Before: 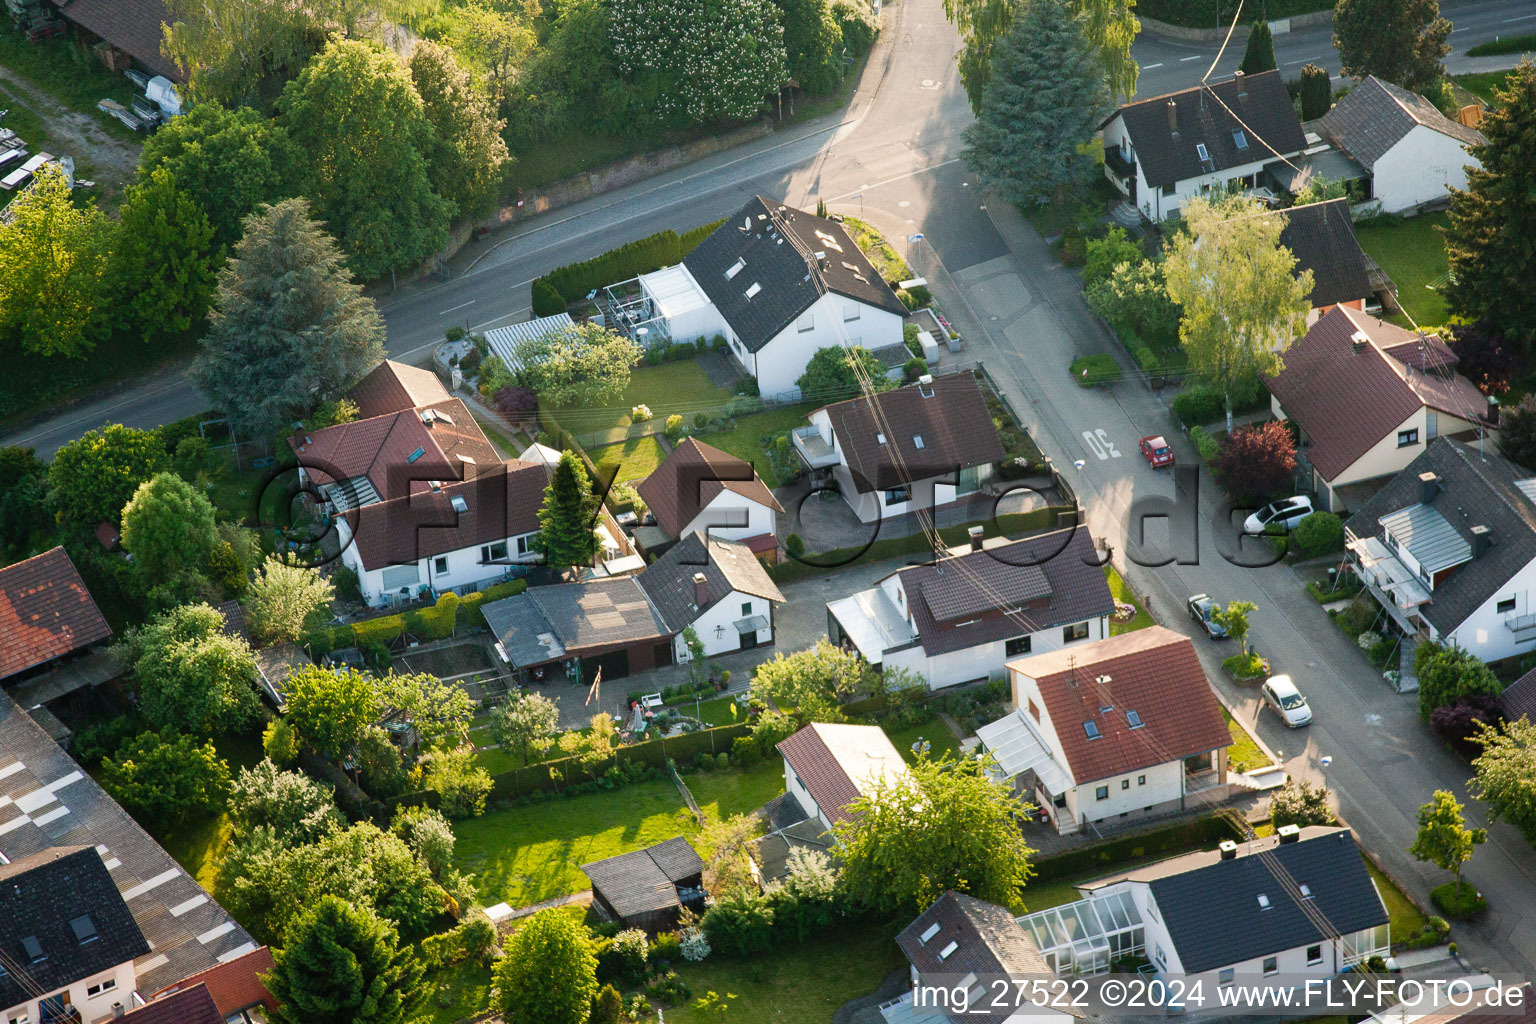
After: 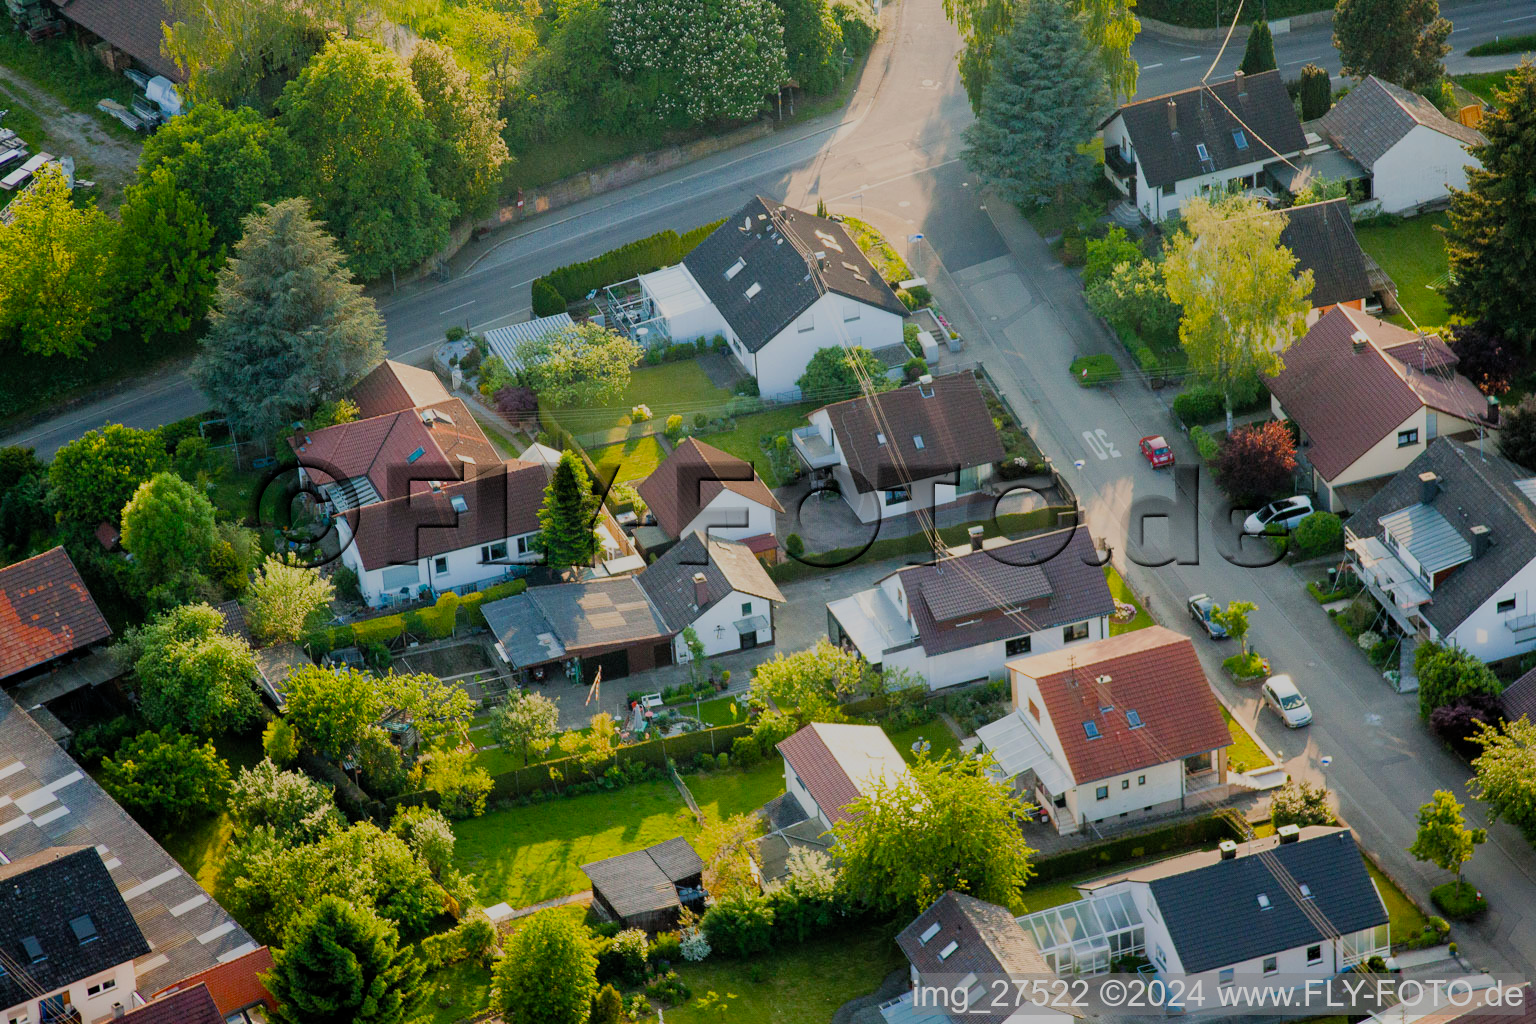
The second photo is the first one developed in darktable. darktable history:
filmic rgb: black relative exposure -8.79 EV, white relative exposure 4.98 EV, target black luminance 0%, hardness 3.77, latitude 66.64%, contrast 0.814, highlights saturation mix 10.35%, shadows ↔ highlights balance 20.55%, color science v4 (2020)
